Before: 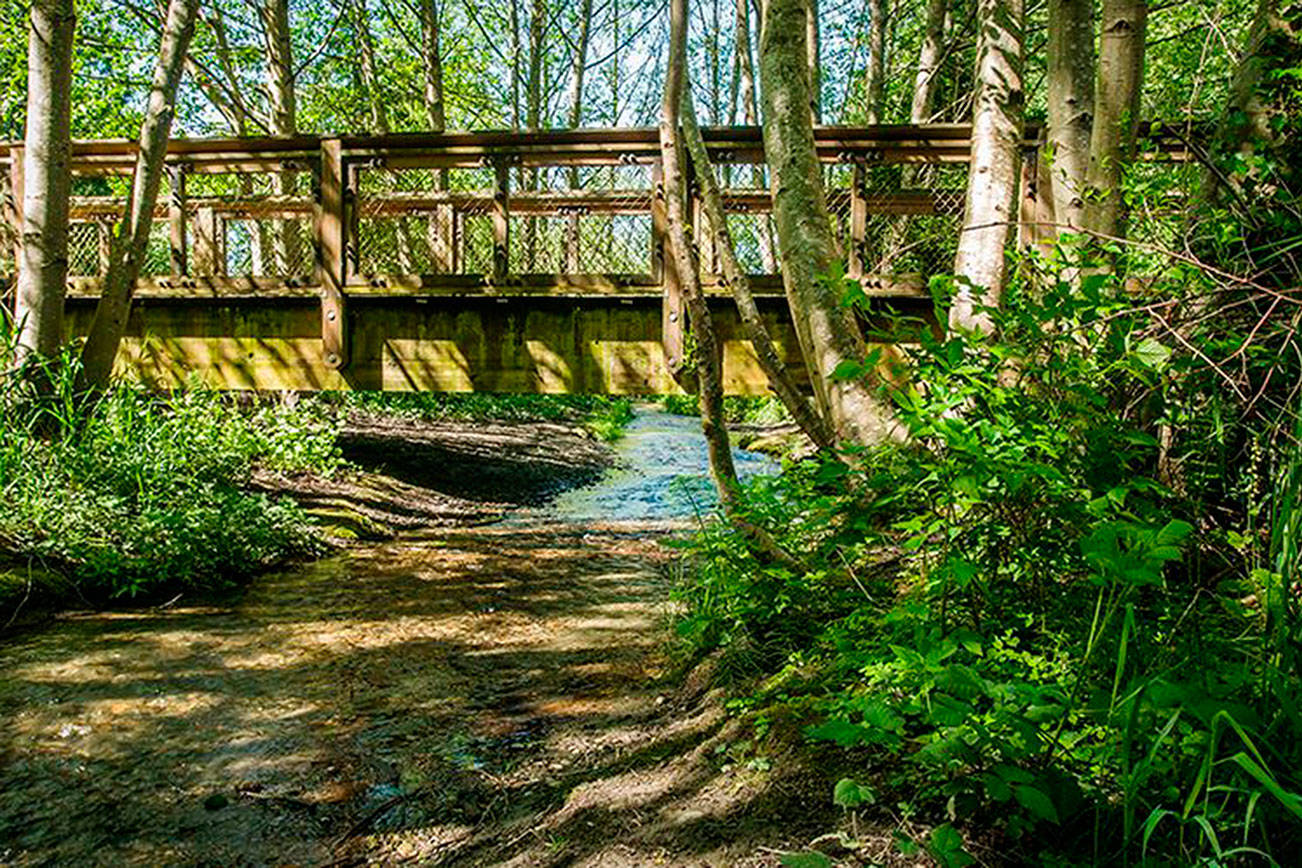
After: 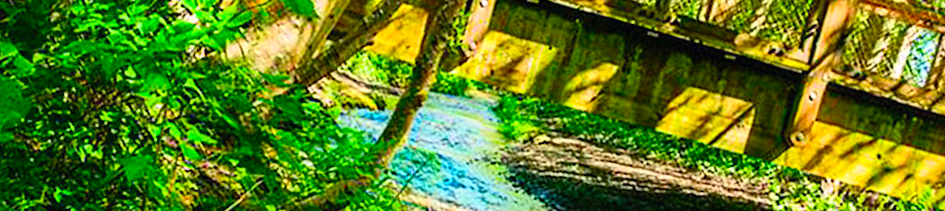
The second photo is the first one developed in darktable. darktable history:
crop and rotate: angle 16.12°, top 30.835%, bottom 35.653%
contrast brightness saturation: contrast 0.2, brightness 0.2, saturation 0.8
